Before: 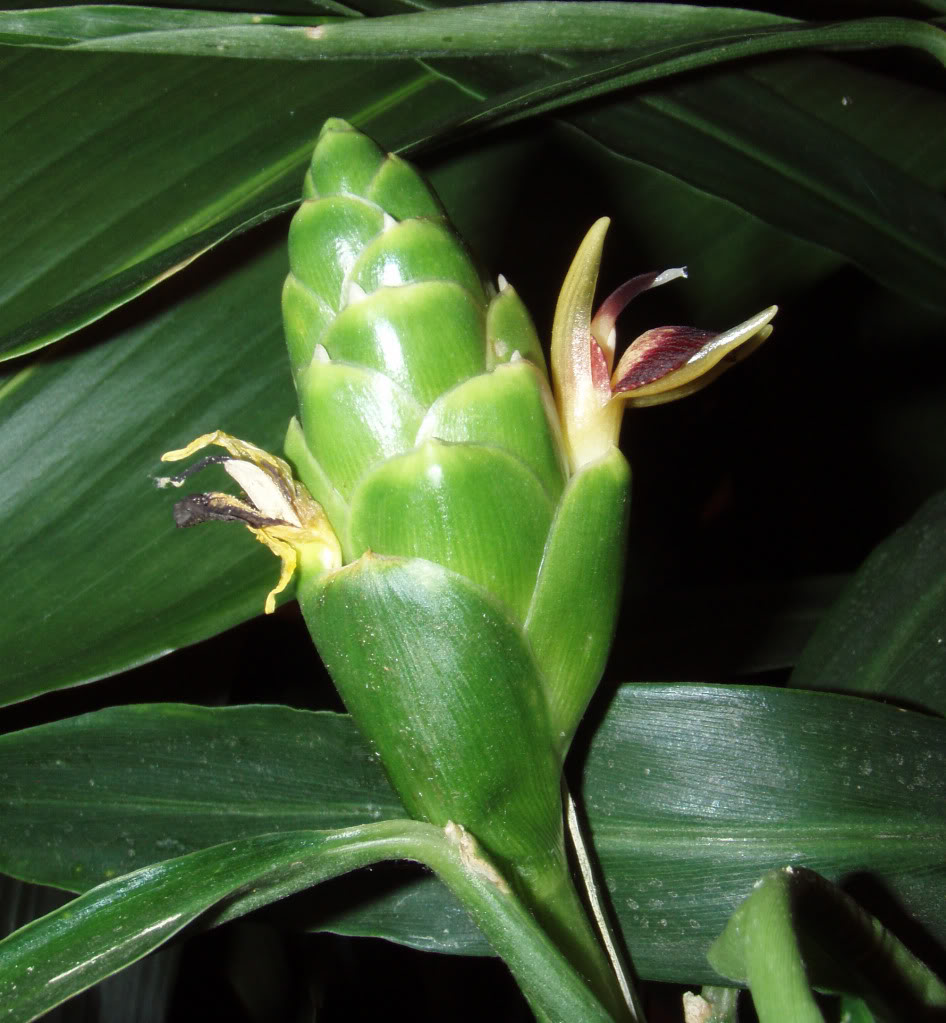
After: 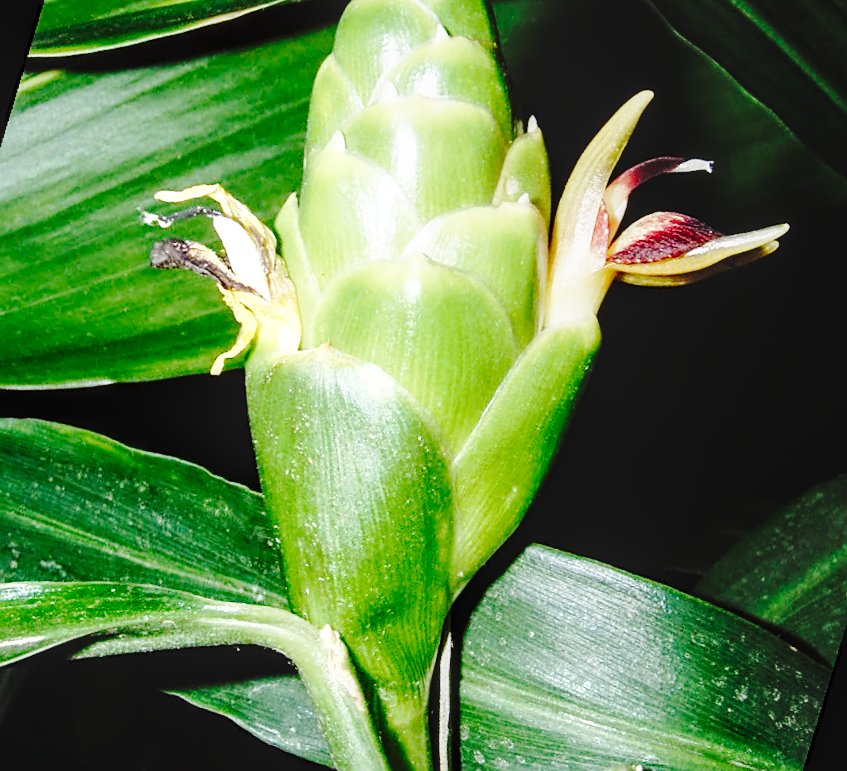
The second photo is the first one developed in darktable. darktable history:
base curve: curves: ch0 [(0, 0) (0.028, 0.03) (0.121, 0.232) (0.46, 0.748) (0.859, 0.968) (1, 1)], preserve colors none
rotate and perspective: rotation 13.27°, automatic cropping off
exposure: black level correction 0, exposure 0.2 EV, compensate exposure bias true, compensate highlight preservation false
crop and rotate: angle -3.37°, left 9.79%, top 20.73%, right 12.42%, bottom 11.82%
tone curve: curves: ch0 [(0, 0) (0.003, 0.036) (0.011, 0.039) (0.025, 0.039) (0.044, 0.043) (0.069, 0.05) (0.1, 0.072) (0.136, 0.102) (0.177, 0.144) (0.224, 0.204) (0.277, 0.288) (0.335, 0.384) (0.399, 0.477) (0.468, 0.575) (0.543, 0.652) (0.623, 0.724) (0.709, 0.785) (0.801, 0.851) (0.898, 0.915) (1, 1)], preserve colors none
local contrast: detail 130%
sharpen: on, module defaults
